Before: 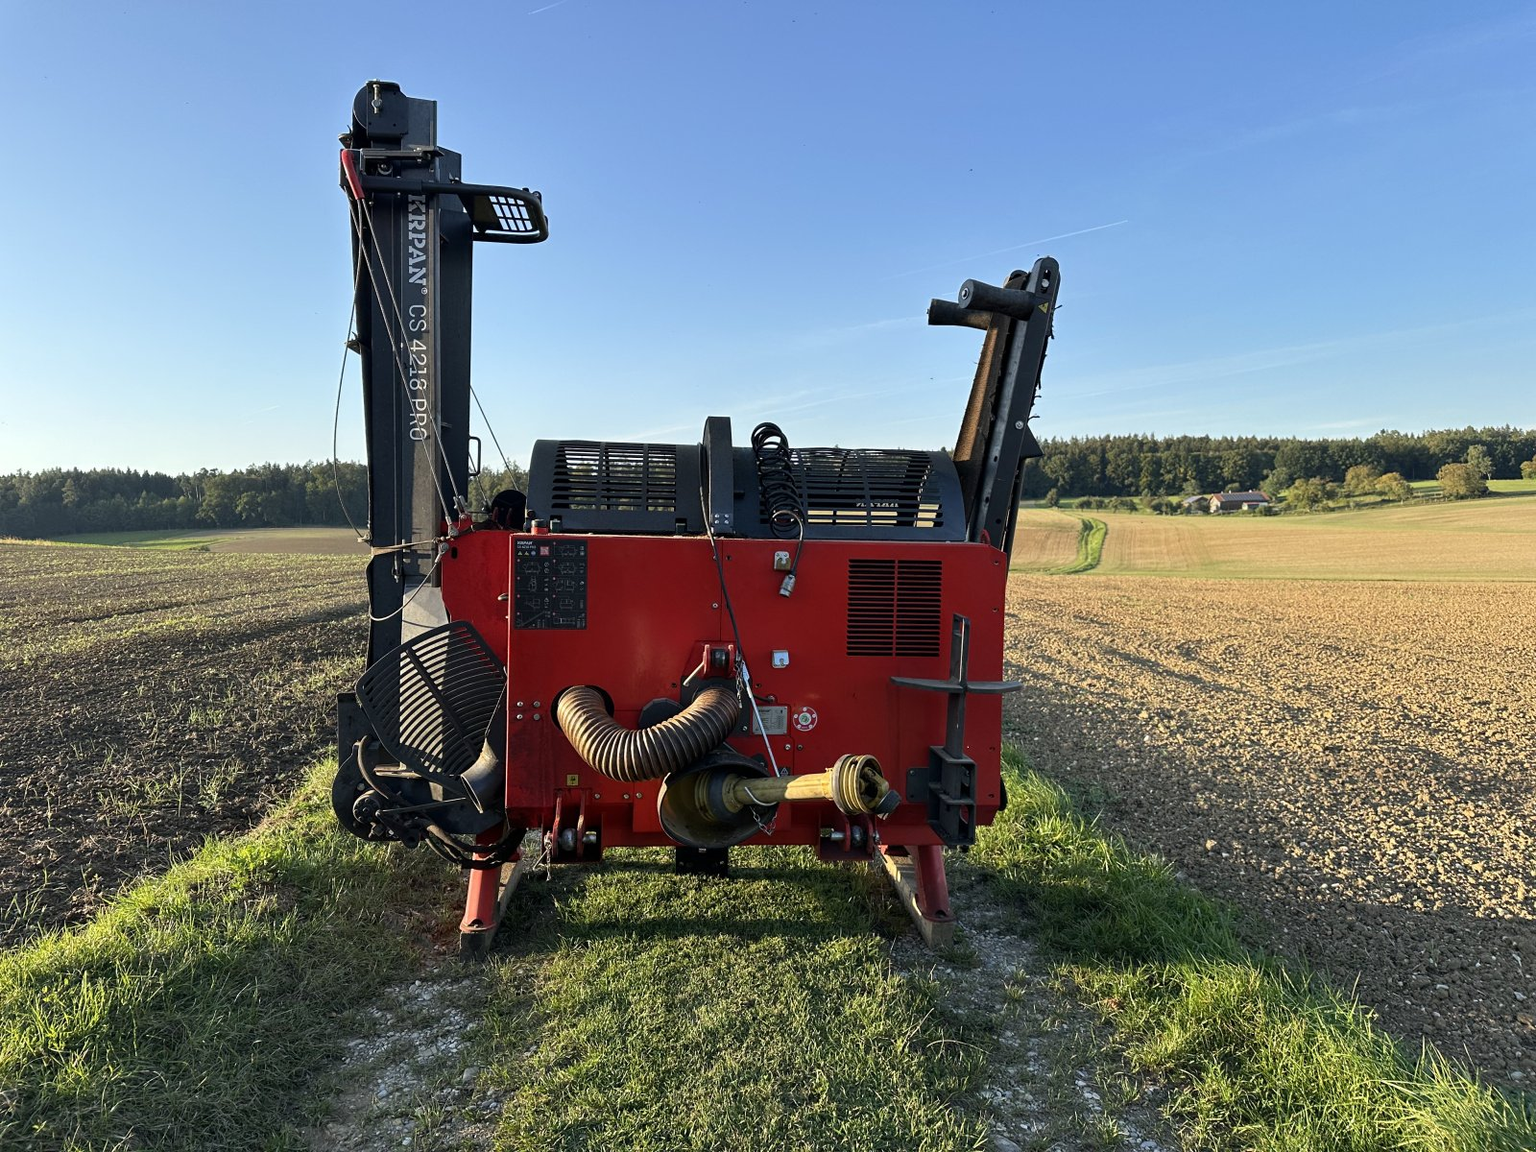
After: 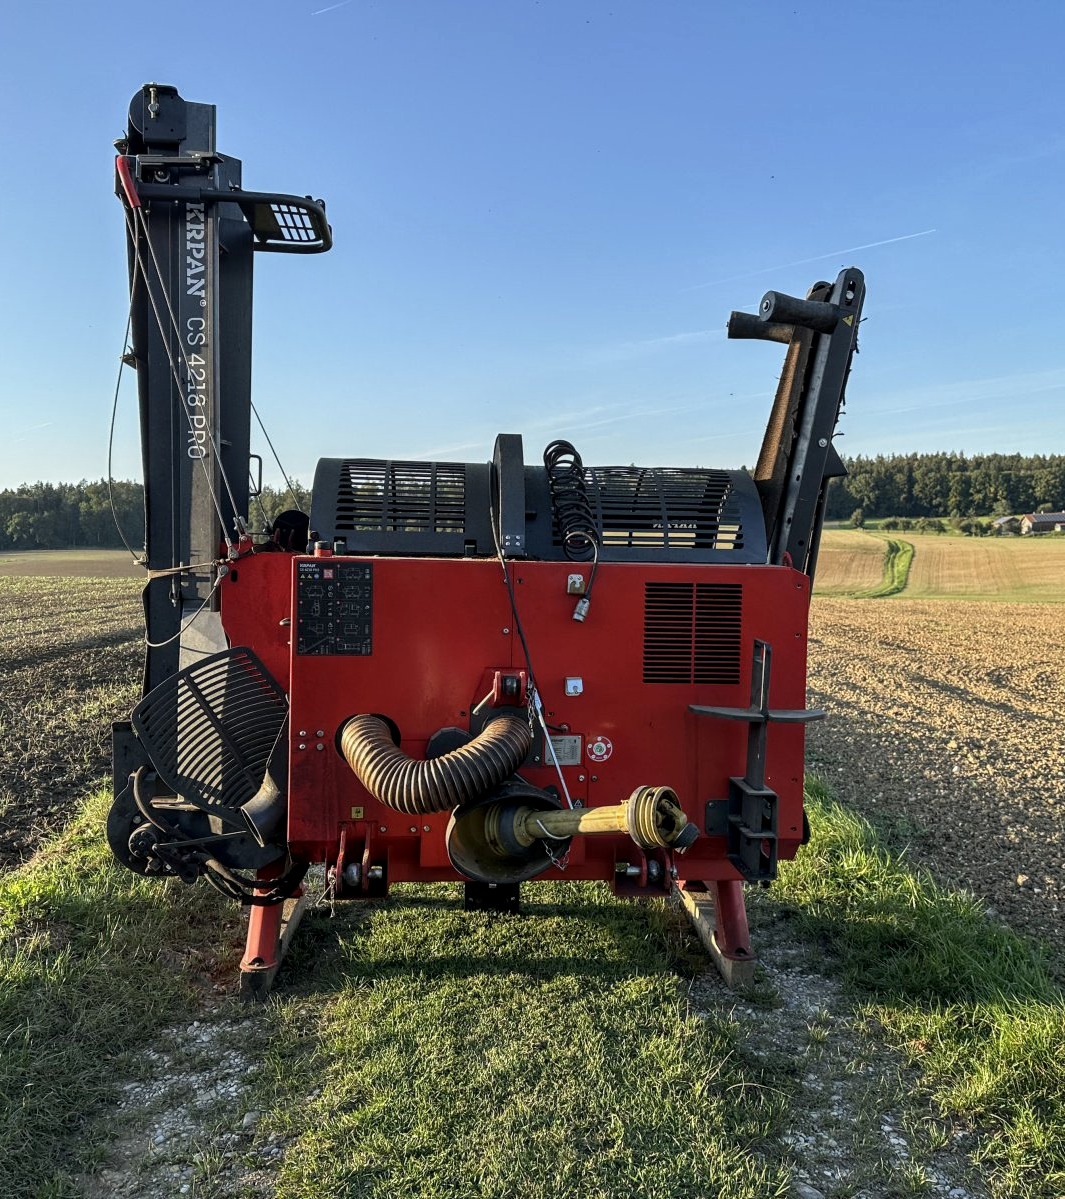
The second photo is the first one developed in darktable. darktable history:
crop and rotate: left 15.013%, right 18.422%
local contrast: on, module defaults
